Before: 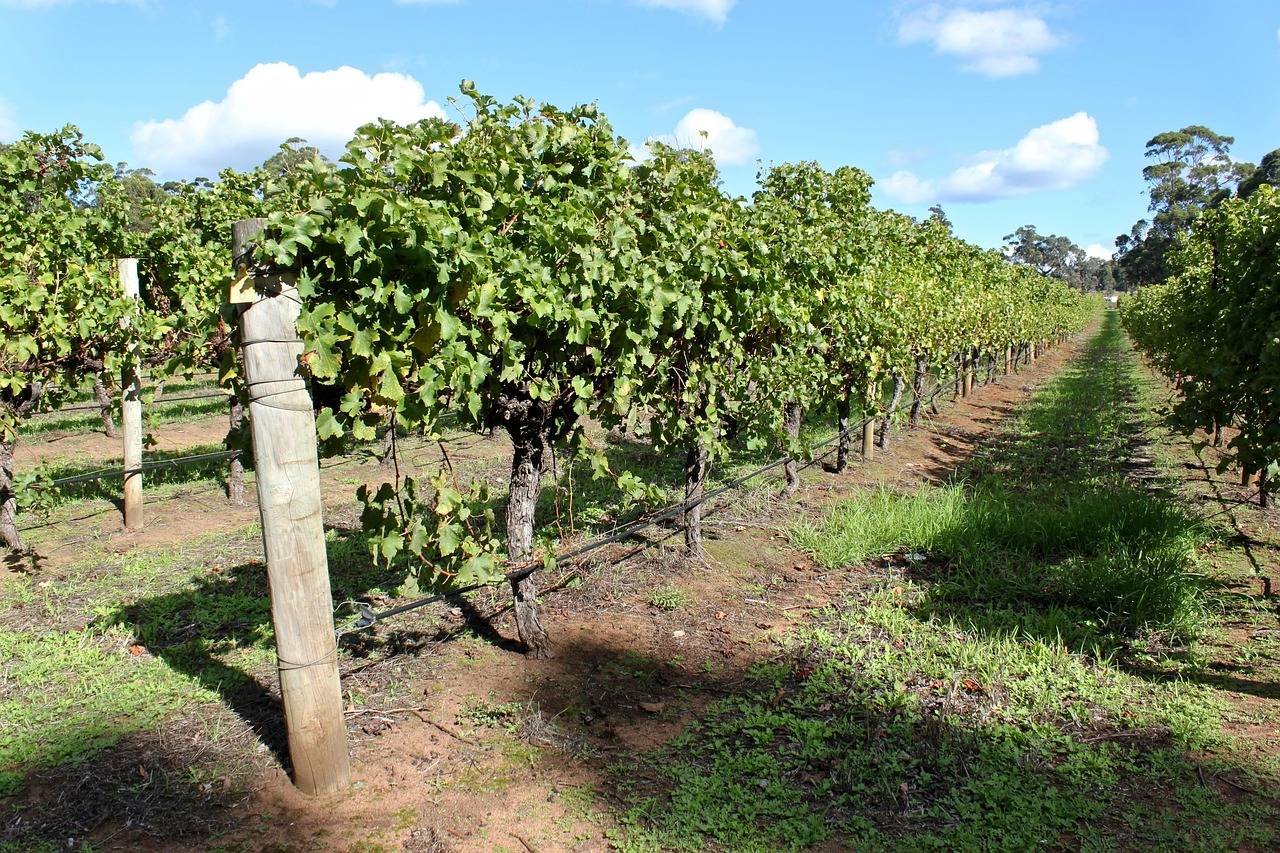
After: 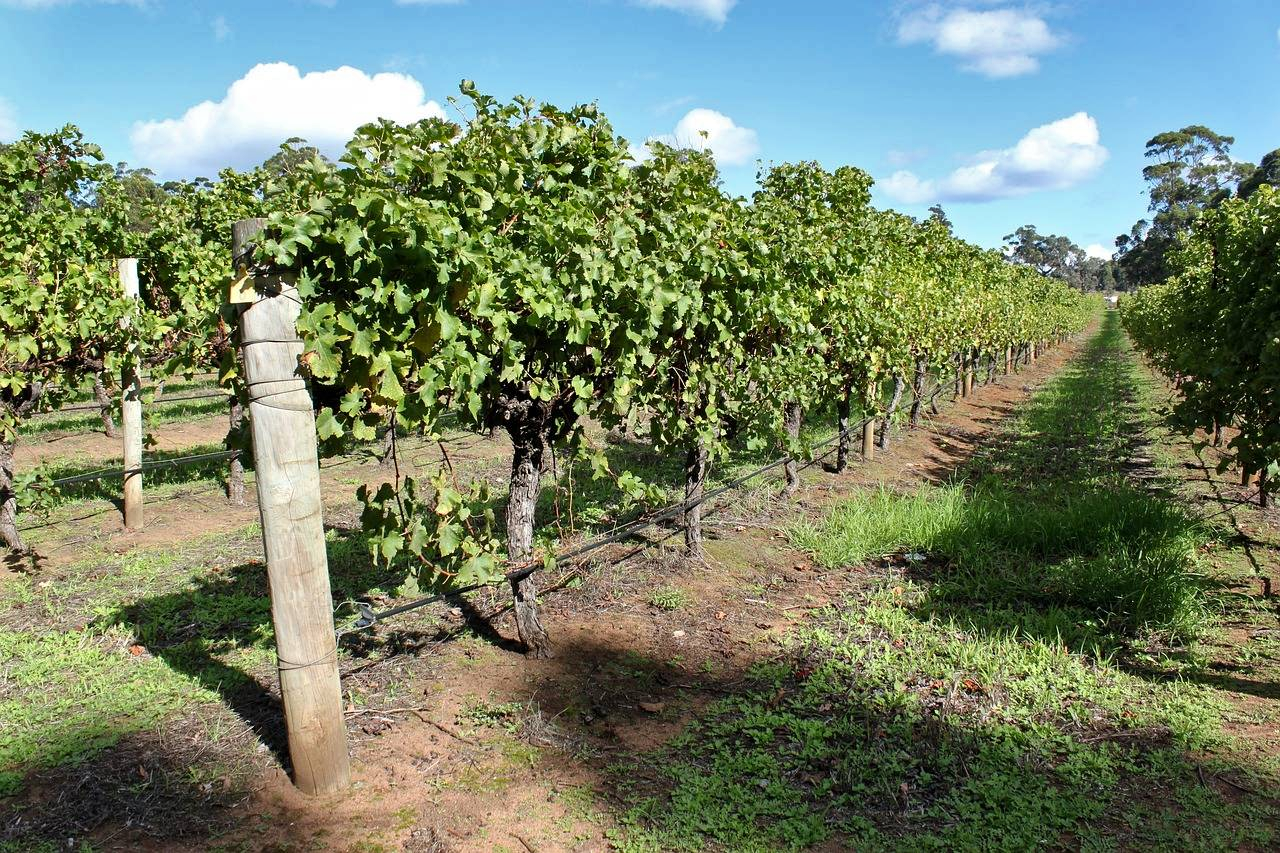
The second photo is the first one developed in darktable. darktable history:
shadows and highlights: radius 108.79, shadows 23.45, highlights -57.8, low approximation 0.01, soften with gaussian
